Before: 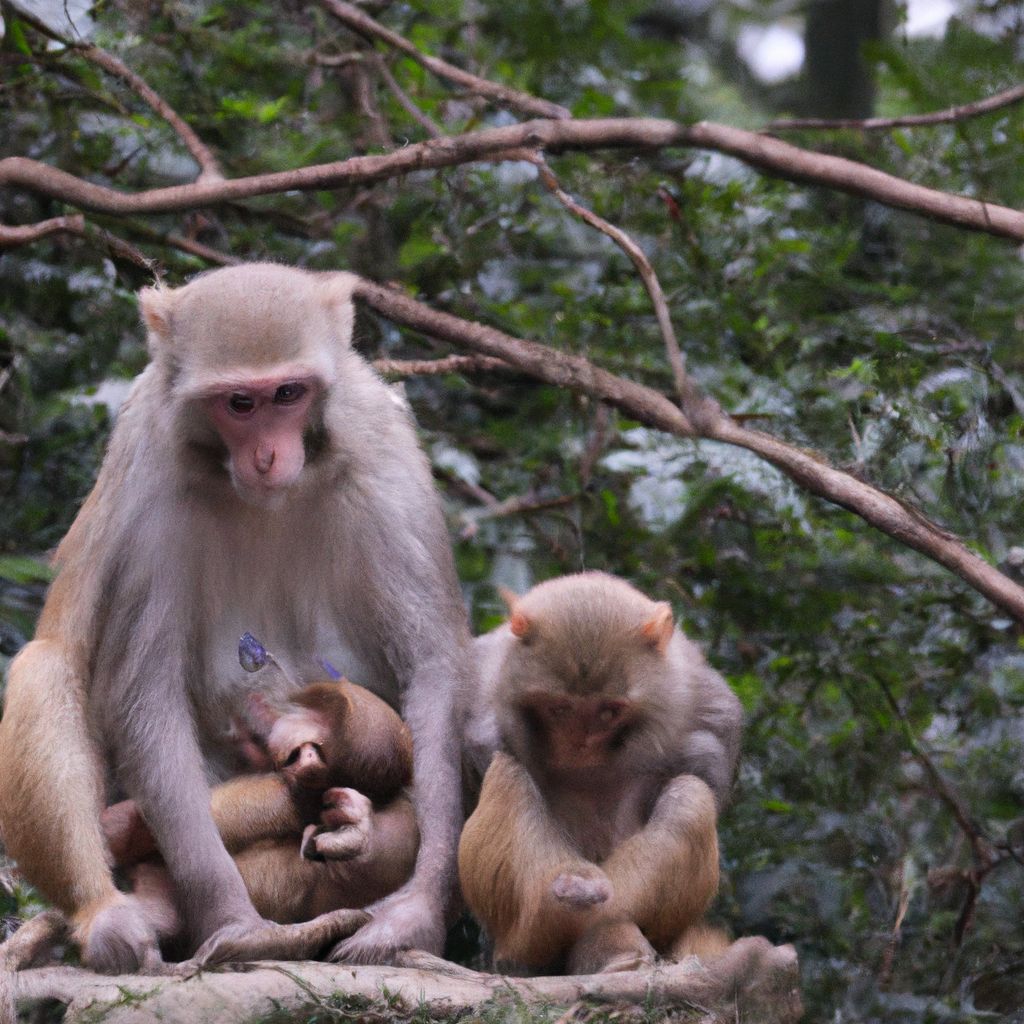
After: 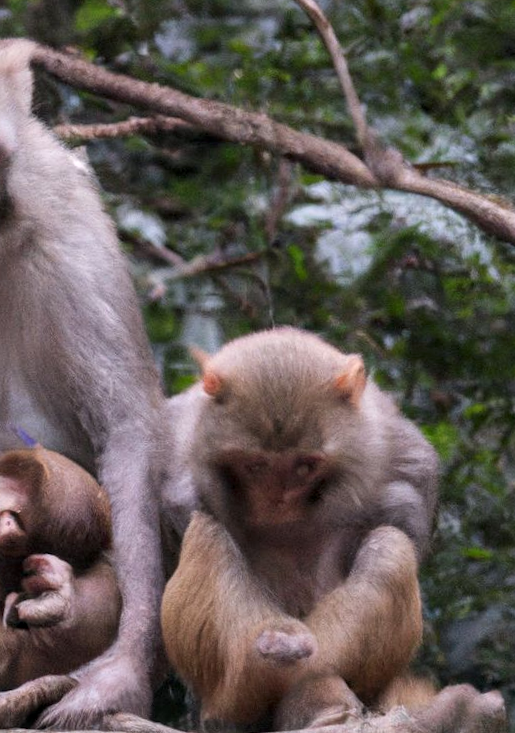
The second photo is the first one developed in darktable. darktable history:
local contrast: on, module defaults
rotate and perspective: rotation -2.56°, automatic cropping off
crop: left 31.379%, top 24.658%, right 20.326%, bottom 6.628%
